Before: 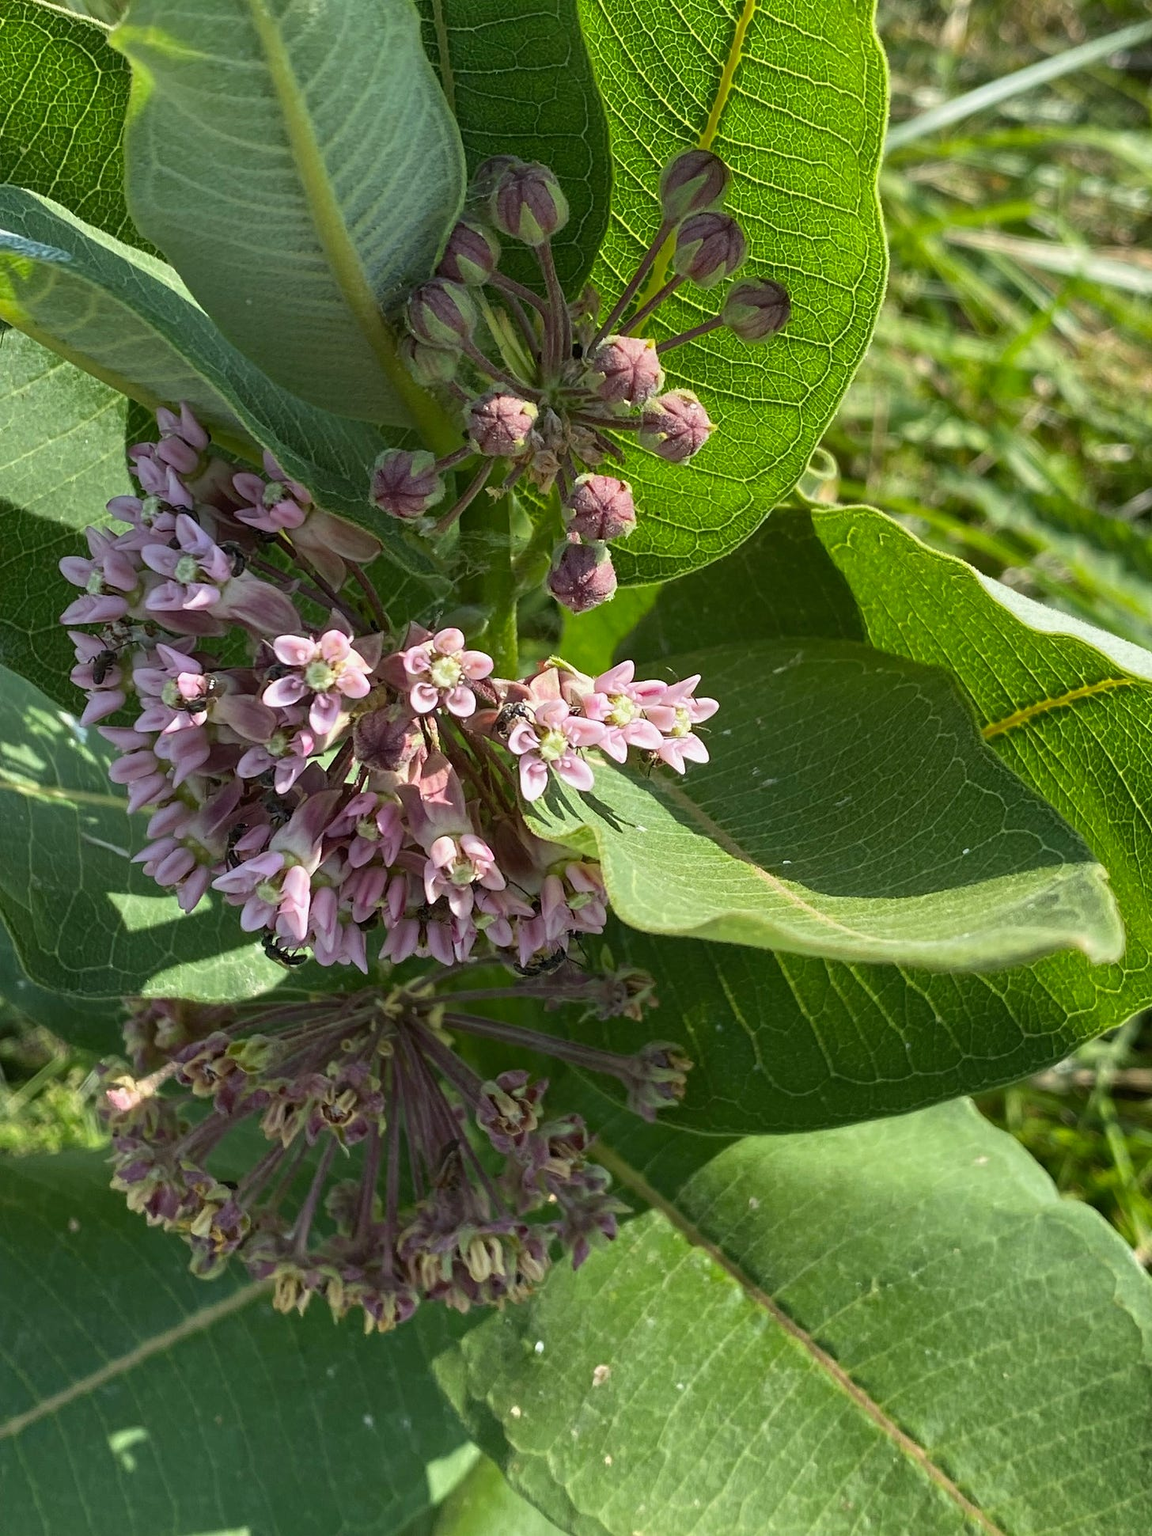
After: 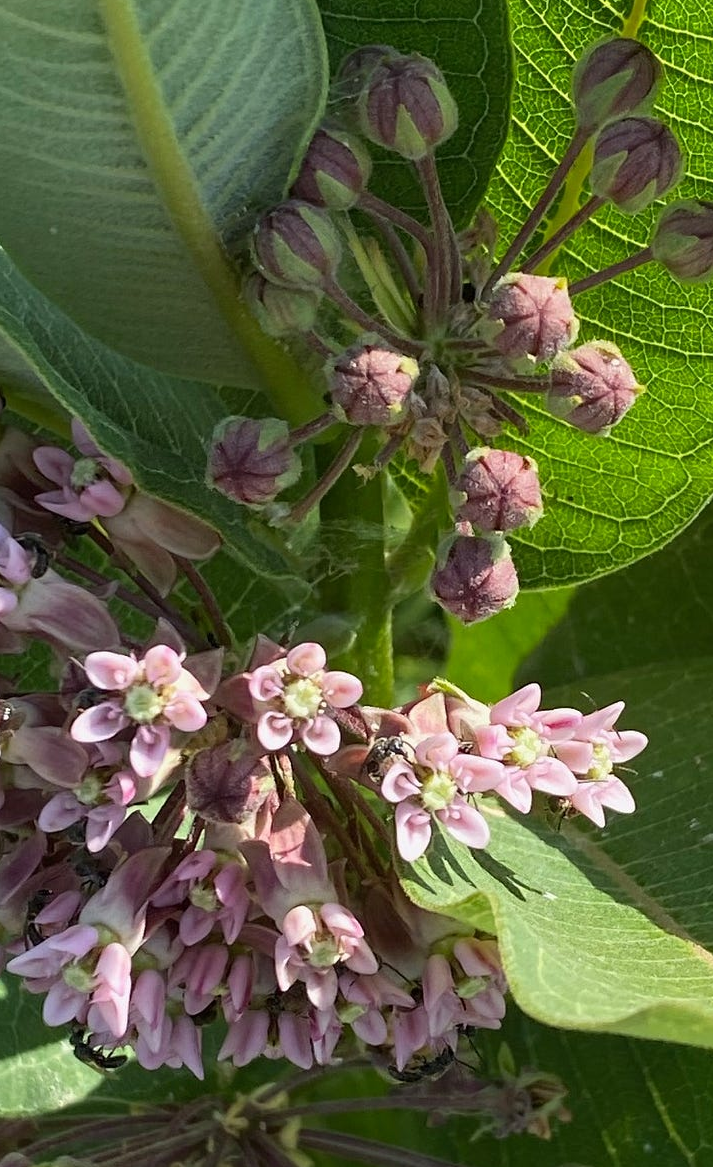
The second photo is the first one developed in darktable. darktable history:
crop: left 17.94%, top 7.822%, right 33.089%, bottom 32.042%
